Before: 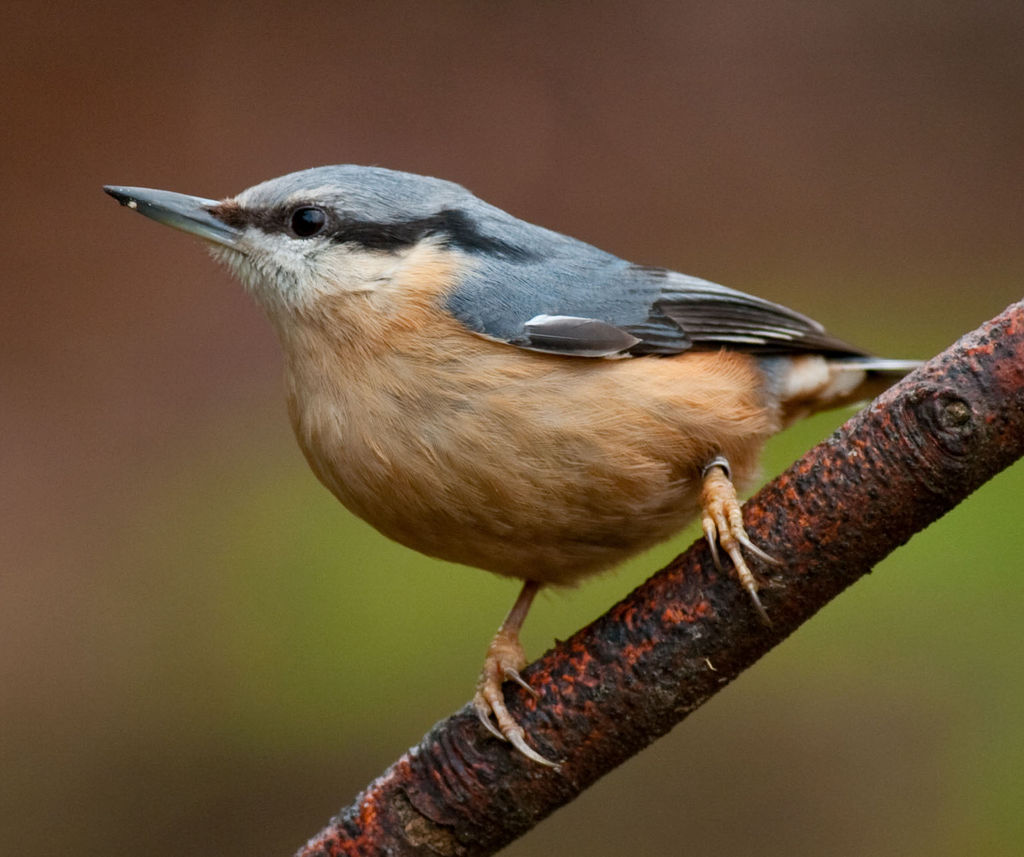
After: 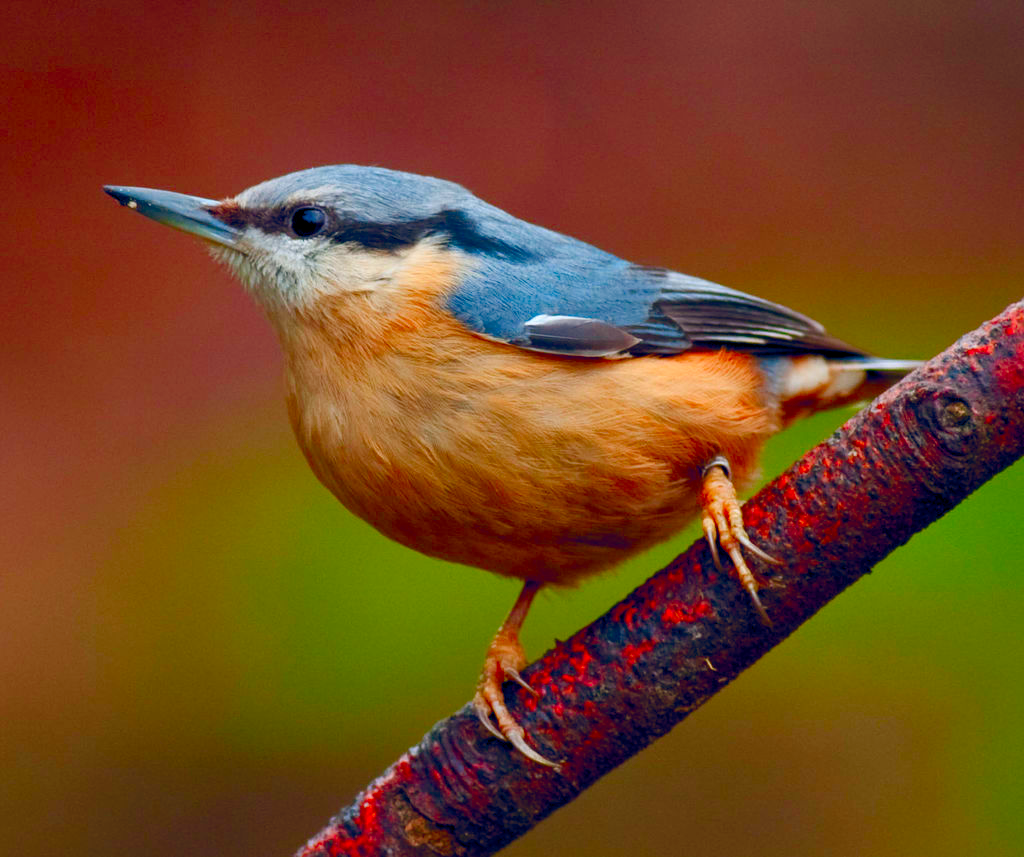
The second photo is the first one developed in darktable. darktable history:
color balance rgb: global offset › chroma 0.13%, global offset › hue 254.22°, perceptual saturation grading › global saturation 20%, perceptual saturation grading › highlights -50.339%, perceptual saturation grading › shadows 30.155%
color correction: highlights b* 0.051, saturation 2.2
